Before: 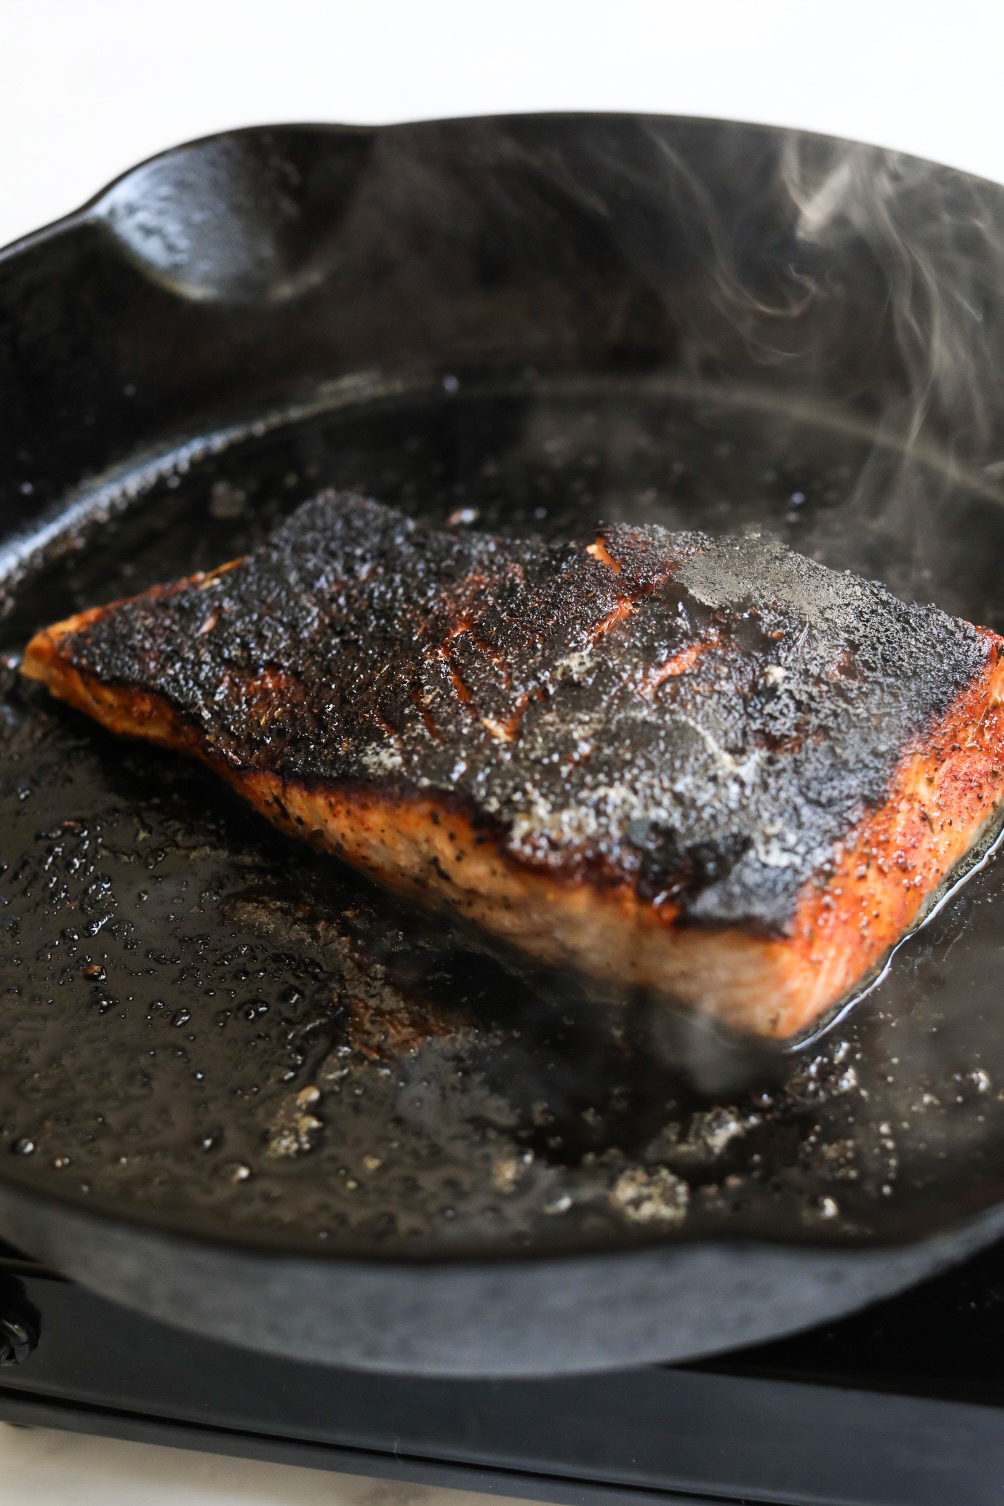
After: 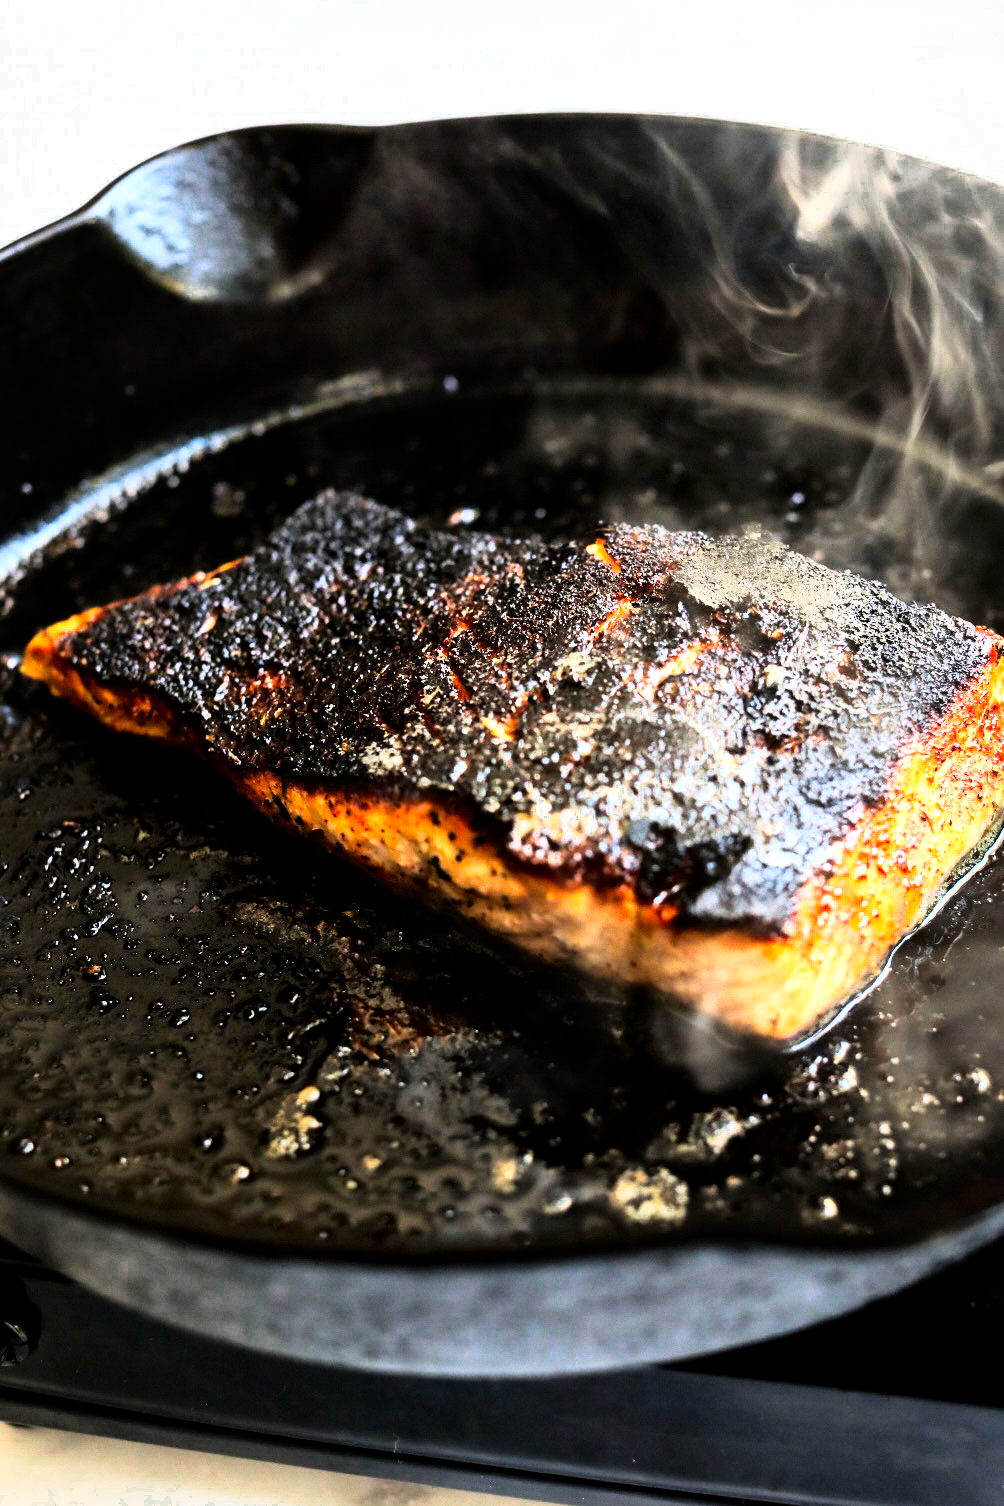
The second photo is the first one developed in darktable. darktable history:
color zones: curves: ch0 [(0.25, 0.5) (0.347, 0.092) (0.75, 0.5)]; ch1 [(0.25, 0.5) (0.33, 0.51) (0.75, 0.5)]
contrast brightness saturation: saturation 0.5
local contrast: mode bilateral grid, contrast 20, coarseness 50, detail 130%, midtone range 0.2
rgb curve: curves: ch0 [(0, 0) (0.21, 0.15) (0.24, 0.21) (0.5, 0.75) (0.75, 0.96) (0.89, 0.99) (1, 1)]; ch1 [(0, 0.02) (0.21, 0.13) (0.25, 0.2) (0.5, 0.67) (0.75, 0.9) (0.89, 0.97) (1, 1)]; ch2 [(0, 0.02) (0.21, 0.13) (0.25, 0.2) (0.5, 0.67) (0.75, 0.9) (0.89, 0.97) (1, 1)], compensate middle gray true
exposure: compensate highlight preservation false
